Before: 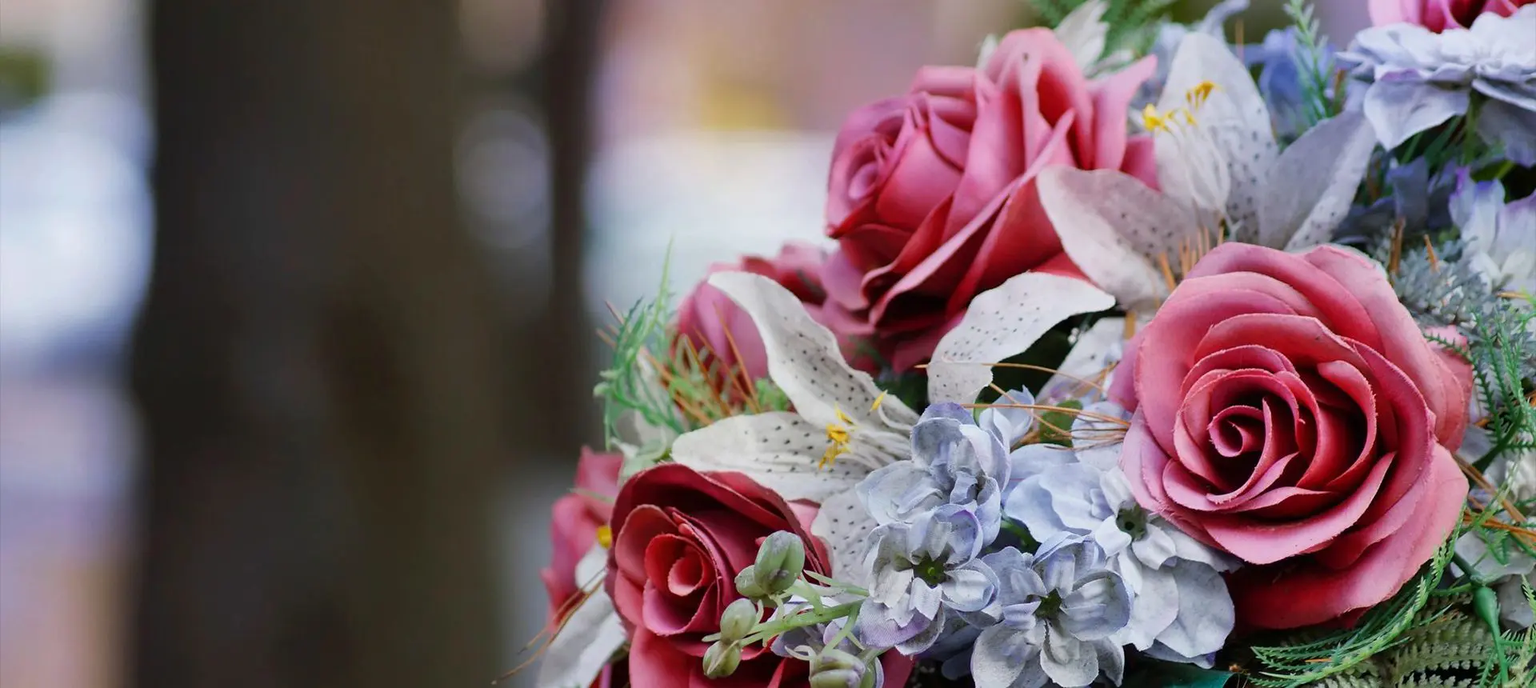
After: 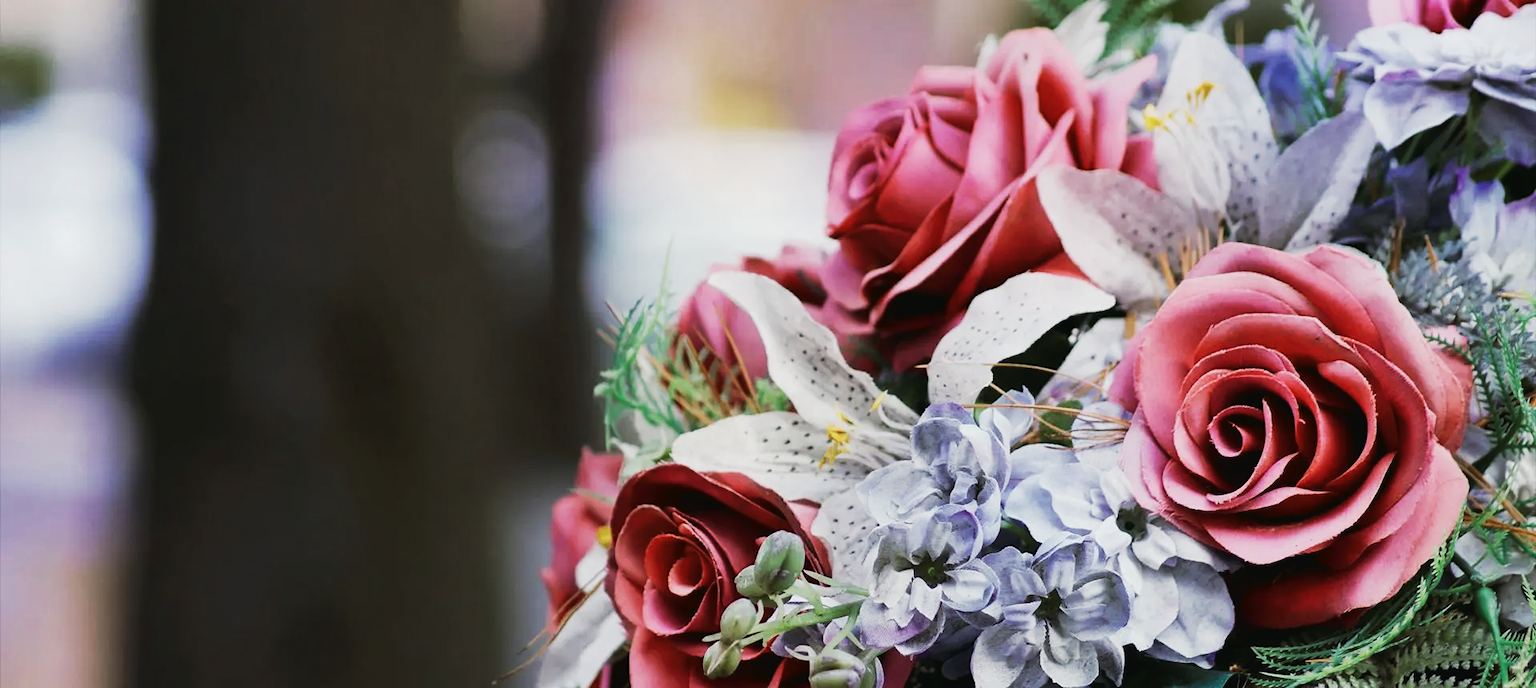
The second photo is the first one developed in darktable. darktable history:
tone curve: curves: ch0 [(0, 0) (0.003, 0.023) (0.011, 0.024) (0.025, 0.026) (0.044, 0.035) (0.069, 0.05) (0.1, 0.071) (0.136, 0.098) (0.177, 0.135) (0.224, 0.172) (0.277, 0.227) (0.335, 0.296) (0.399, 0.372) (0.468, 0.462) (0.543, 0.58) (0.623, 0.697) (0.709, 0.789) (0.801, 0.86) (0.898, 0.918) (1, 1)], preserve colors none
color look up table: target L [94.13, 96, 94.63, 83.34, 77.26, 72.37, 67.51, 56.48, 44.62, 42.75, 37.91, 18.31, 200.28, 89.54, 84.1, 73.65, 67.54, 59.36, 60.47, 52.85, 49.57, 48.7, 44.48, 41.57, 31.05, 16.93, 1.614, 68.53, 69.95, 64.81, 63.05, 56.73, 52.4, 43.08, 32.73, 43.03, 32.82, 26.45, 23.73, 18.16, 17.16, 3.256, 93.48, 86.58, 64.77, 61.9, 61.26, 50.73, 52.53], target a [-17.77, -6.124, -18.66, -43.17, -24.57, -42.23, -10.03, -2.264, -32.79, -7.538, -23.64, -10.38, 0, 2.317, -0.752, 24.96, 9.178, 45.46, 31.39, 56.34, 9.761, 23.87, 44.14, 48.23, 4.347, 26.4, -4.246, 50.92, 17.01, 25.2, 4.492, 69.08, 16.53, 26.21, 45.1, 52.01, 26.9, 47.01, 39.66, 7.893, 30.38, 27.18, -9.57, -35.69, -22.52, -17.62, -29.27, -3.53, -8.78], target b [64.28, 4.655, 25.63, 8.942, 18.73, 43.51, 44.39, 5.978, 27.71, 28.58, 7.622, 4.731, 0, 13.67, 48.04, 16.38, 25.99, 5.411, 50.25, 30.78, 37.28, 17.16, 20.95, 48.94, 3.242, 25.5, 2.455, -29.52, -27.32, -1.879, -13.14, -33.88, -48.07, -19.79, -75.65, -8.779, -55.72, -49.23, -31.82, -27.64, -7.57, -34.26, -4.834, -9.535, -32.25, -21.15, -4.358, -33.89, -11.86], num patches 49
